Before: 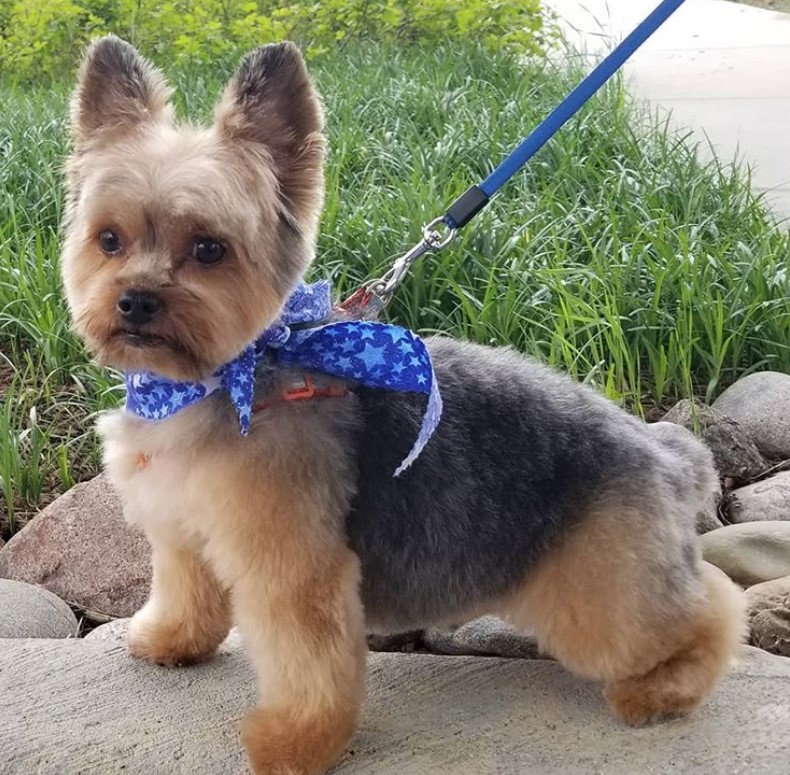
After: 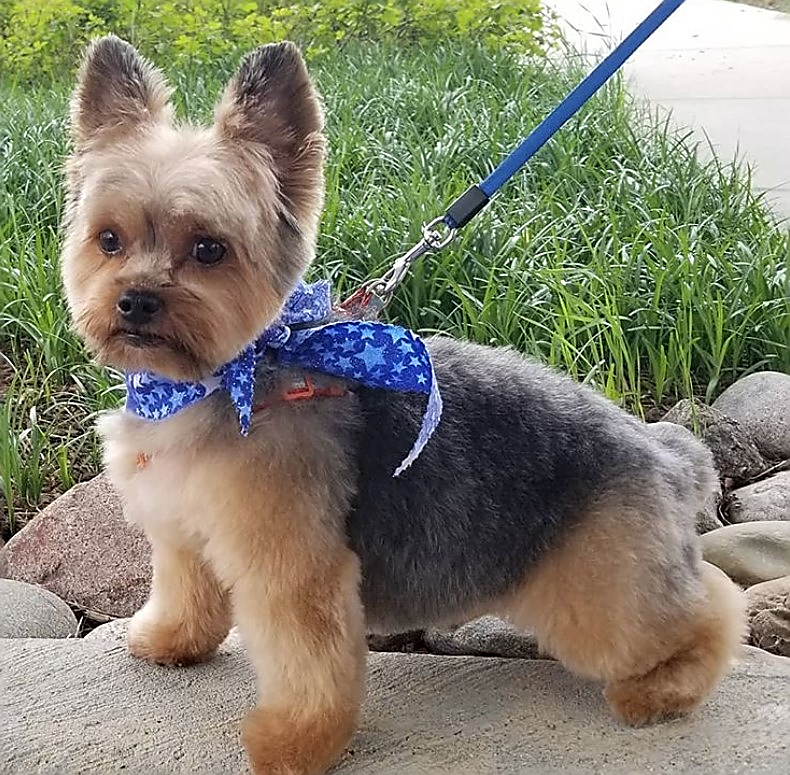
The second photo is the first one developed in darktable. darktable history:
sharpen: radius 1.379, amount 1.251, threshold 0.717
